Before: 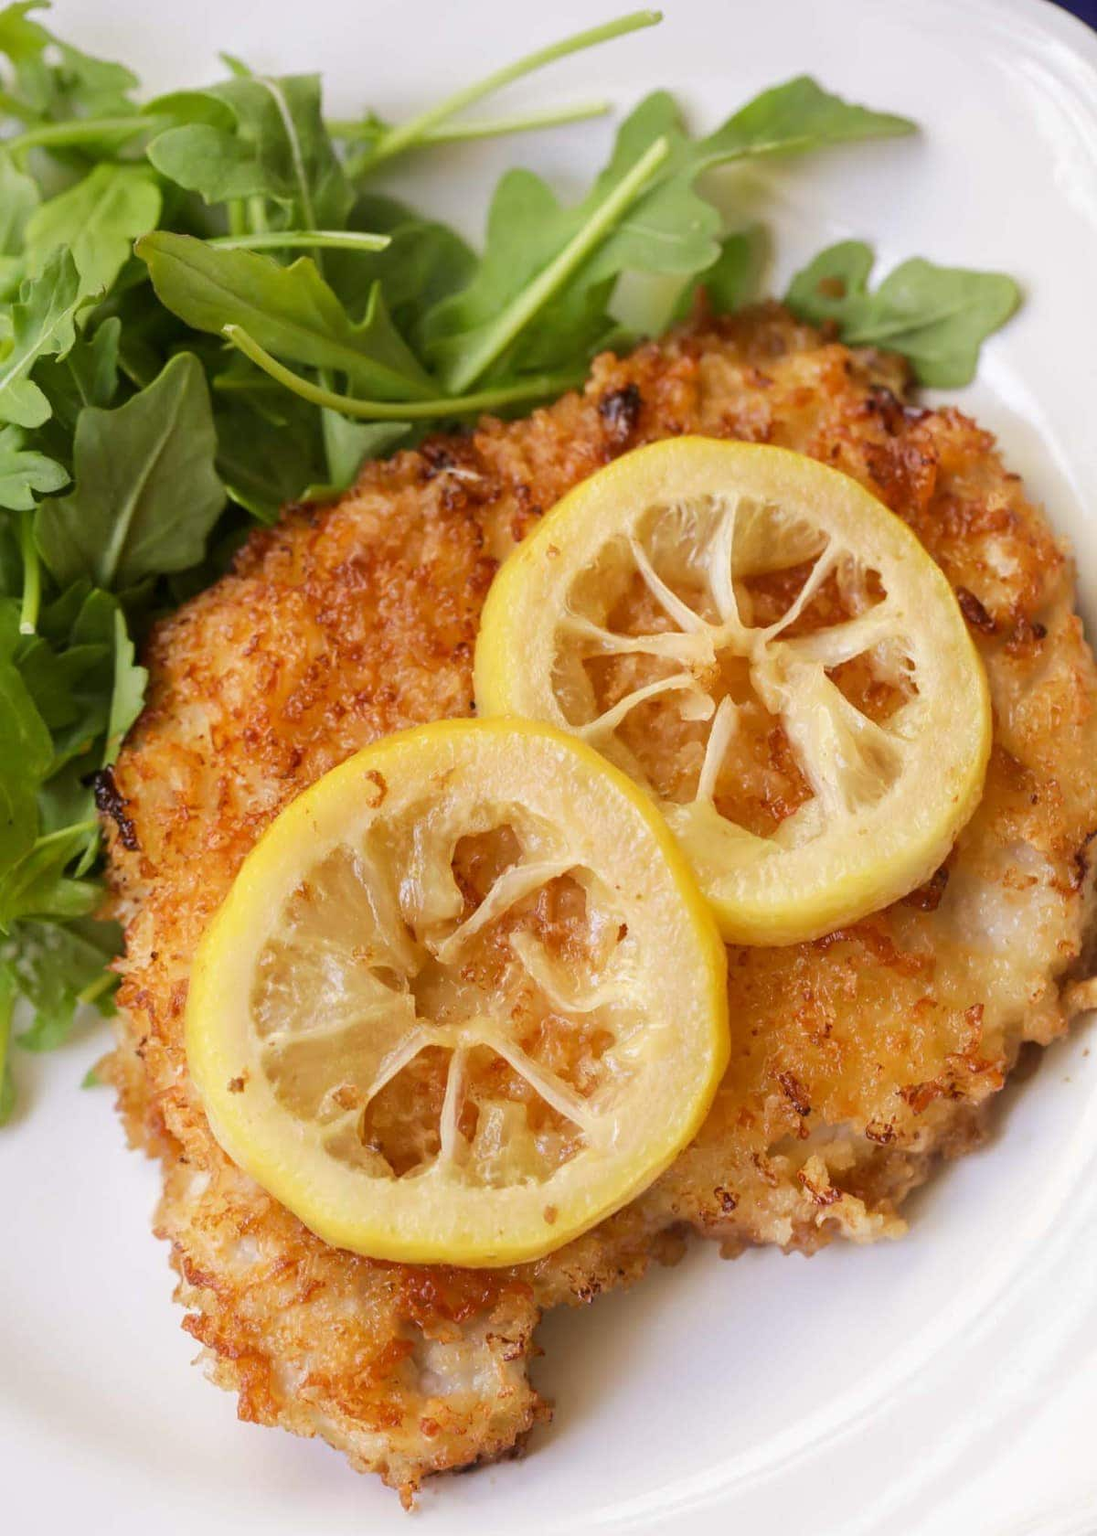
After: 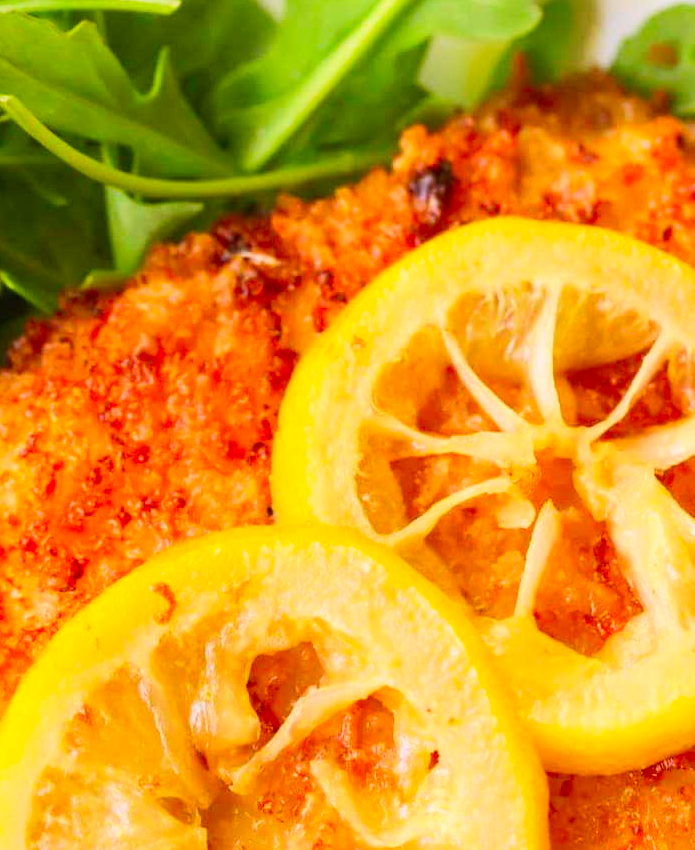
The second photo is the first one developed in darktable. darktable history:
crop: left 20.625%, top 15.511%, right 21.444%, bottom 33.852%
contrast brightness saturation: contrast 0.201, brightness 0.199, saturation 0.794
